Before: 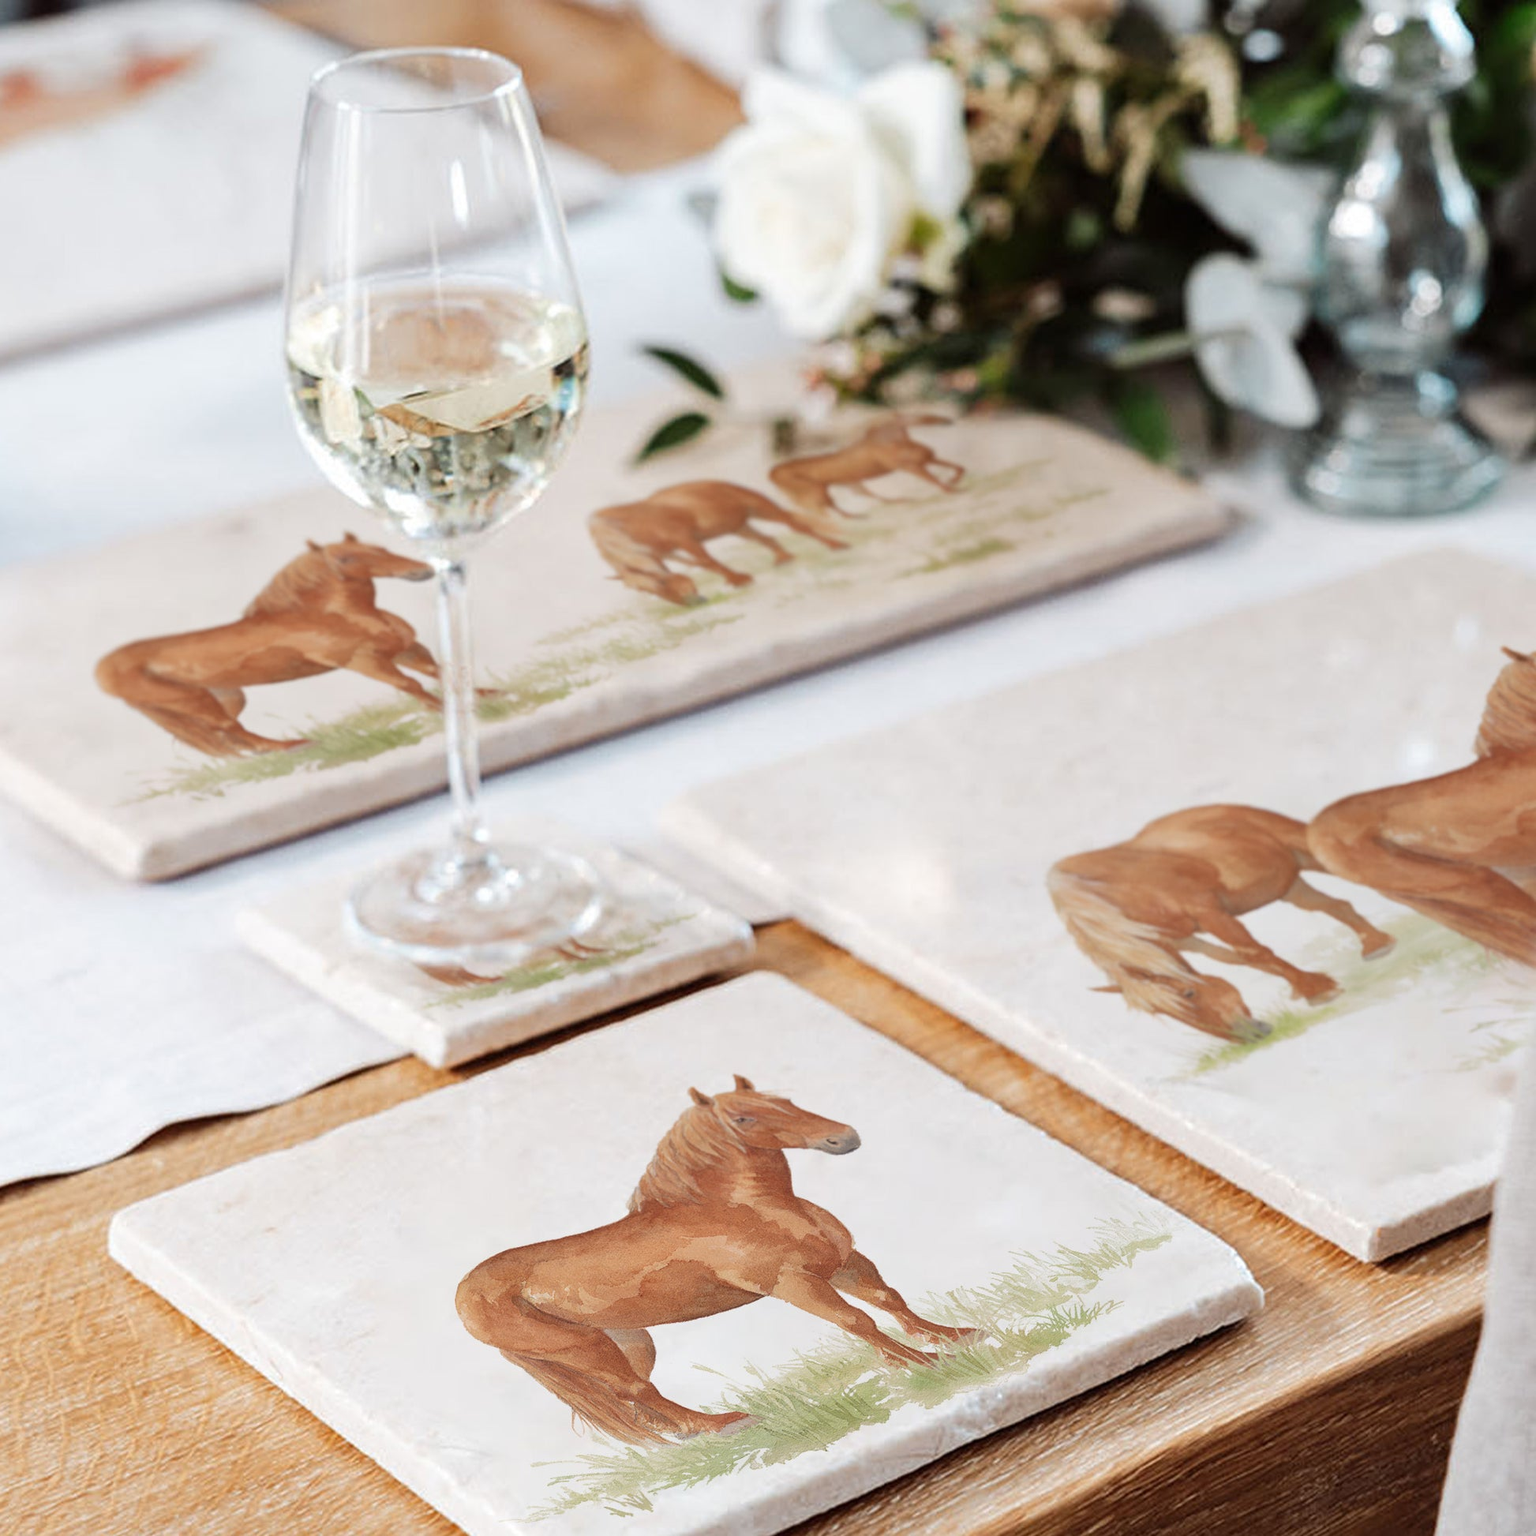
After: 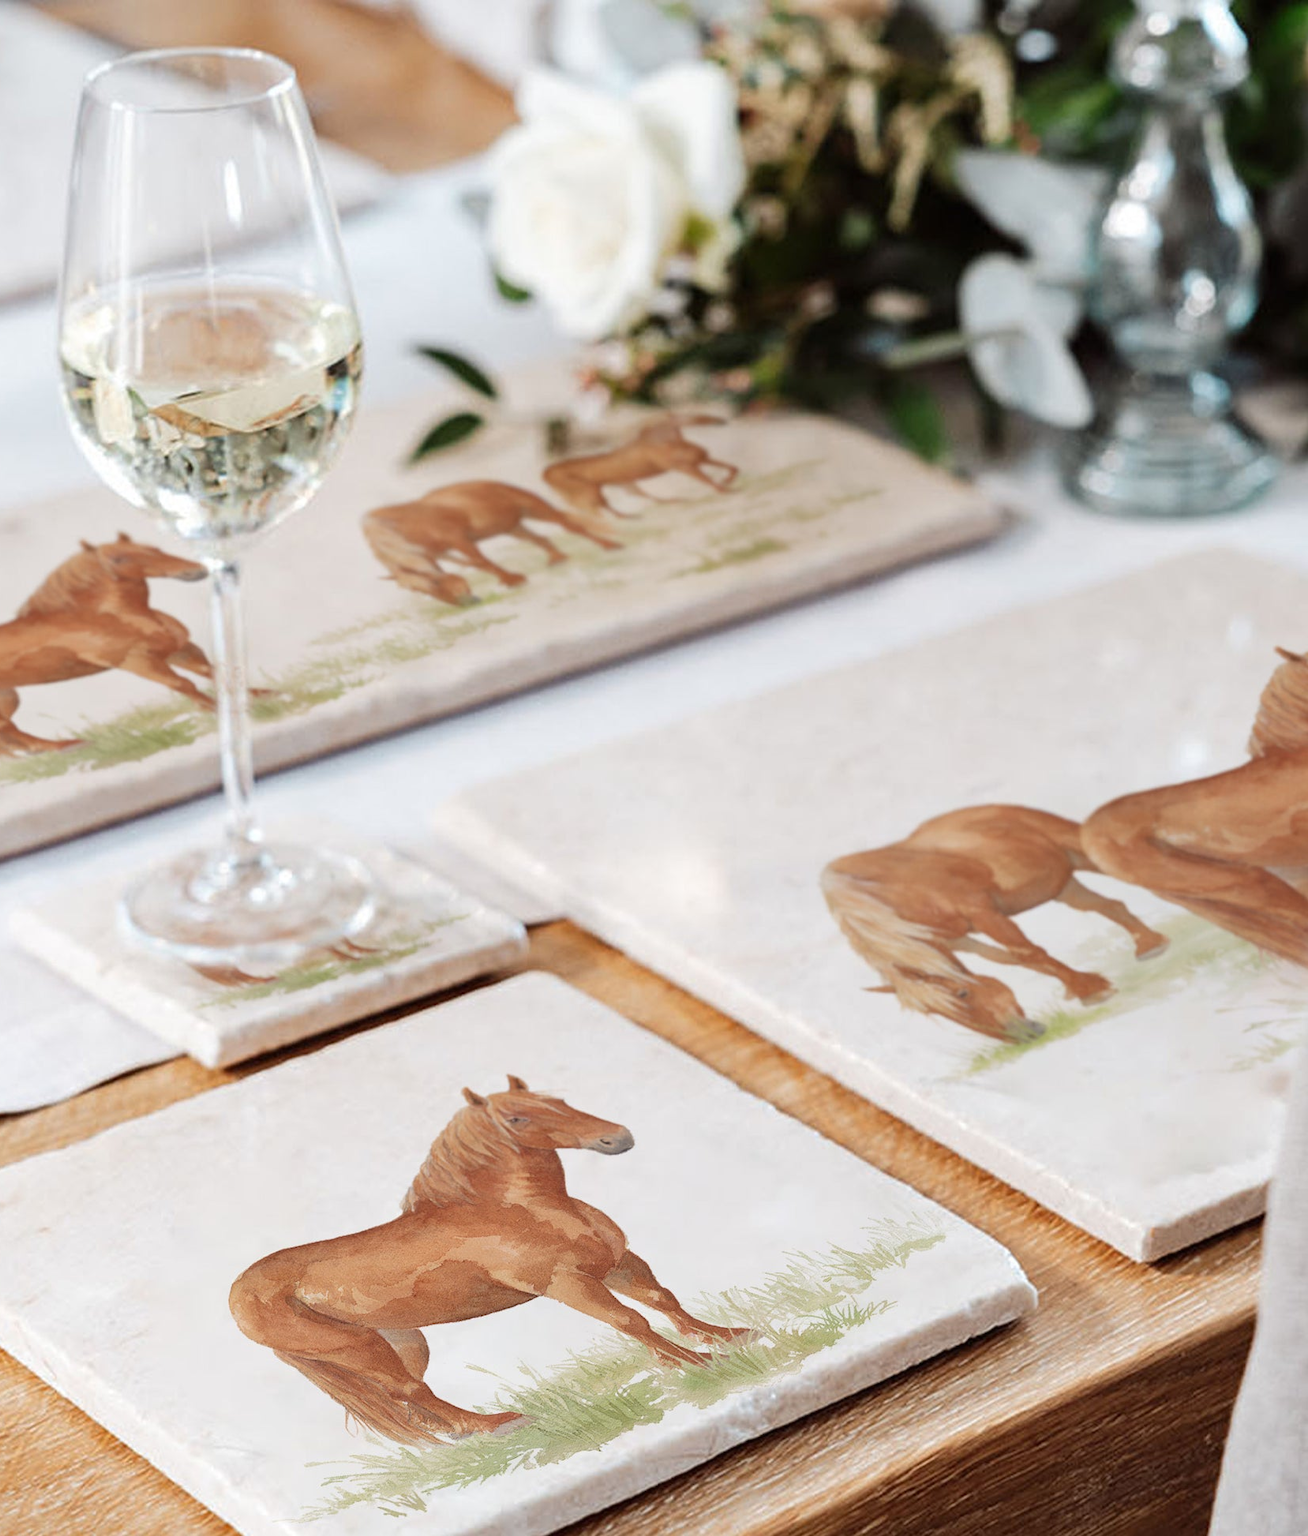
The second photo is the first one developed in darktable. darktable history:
crop and rotate: left 14.76%
